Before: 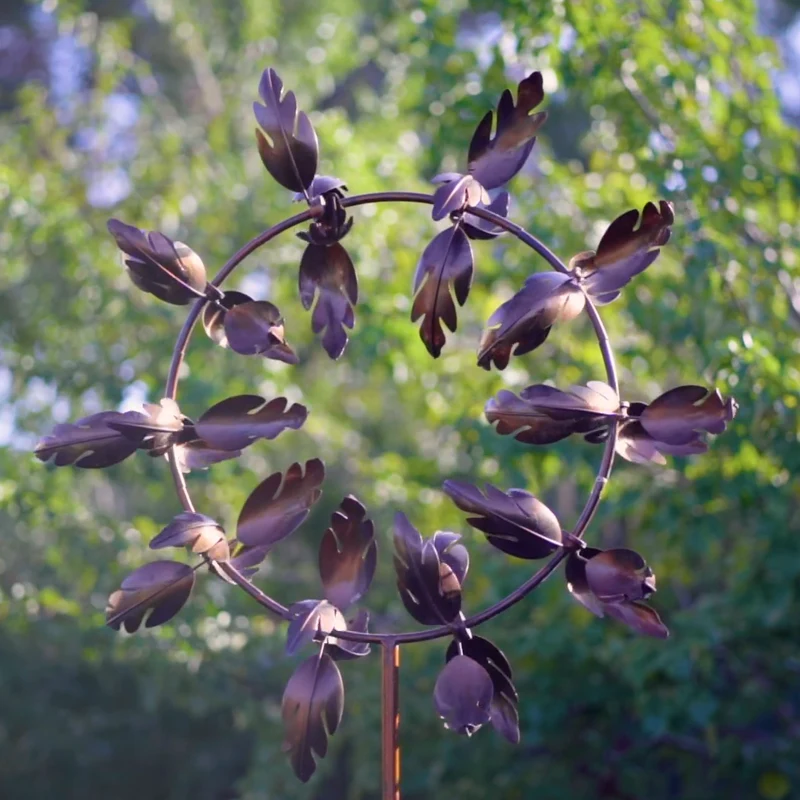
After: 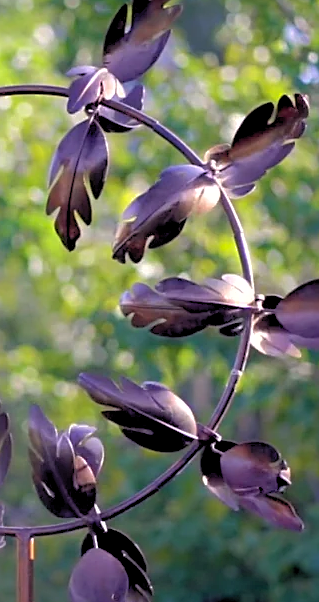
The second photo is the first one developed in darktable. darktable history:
crop: left 45.721%, top 13.393%, right 14.118%, bottom 10.01%
sharpen: on, module defaults
shadows and highlights: on, module defaults
rgb levels: levels [[0.01, 0.419, 0.839], [0, 0.5, 1], [0, 0.5, 1]]
